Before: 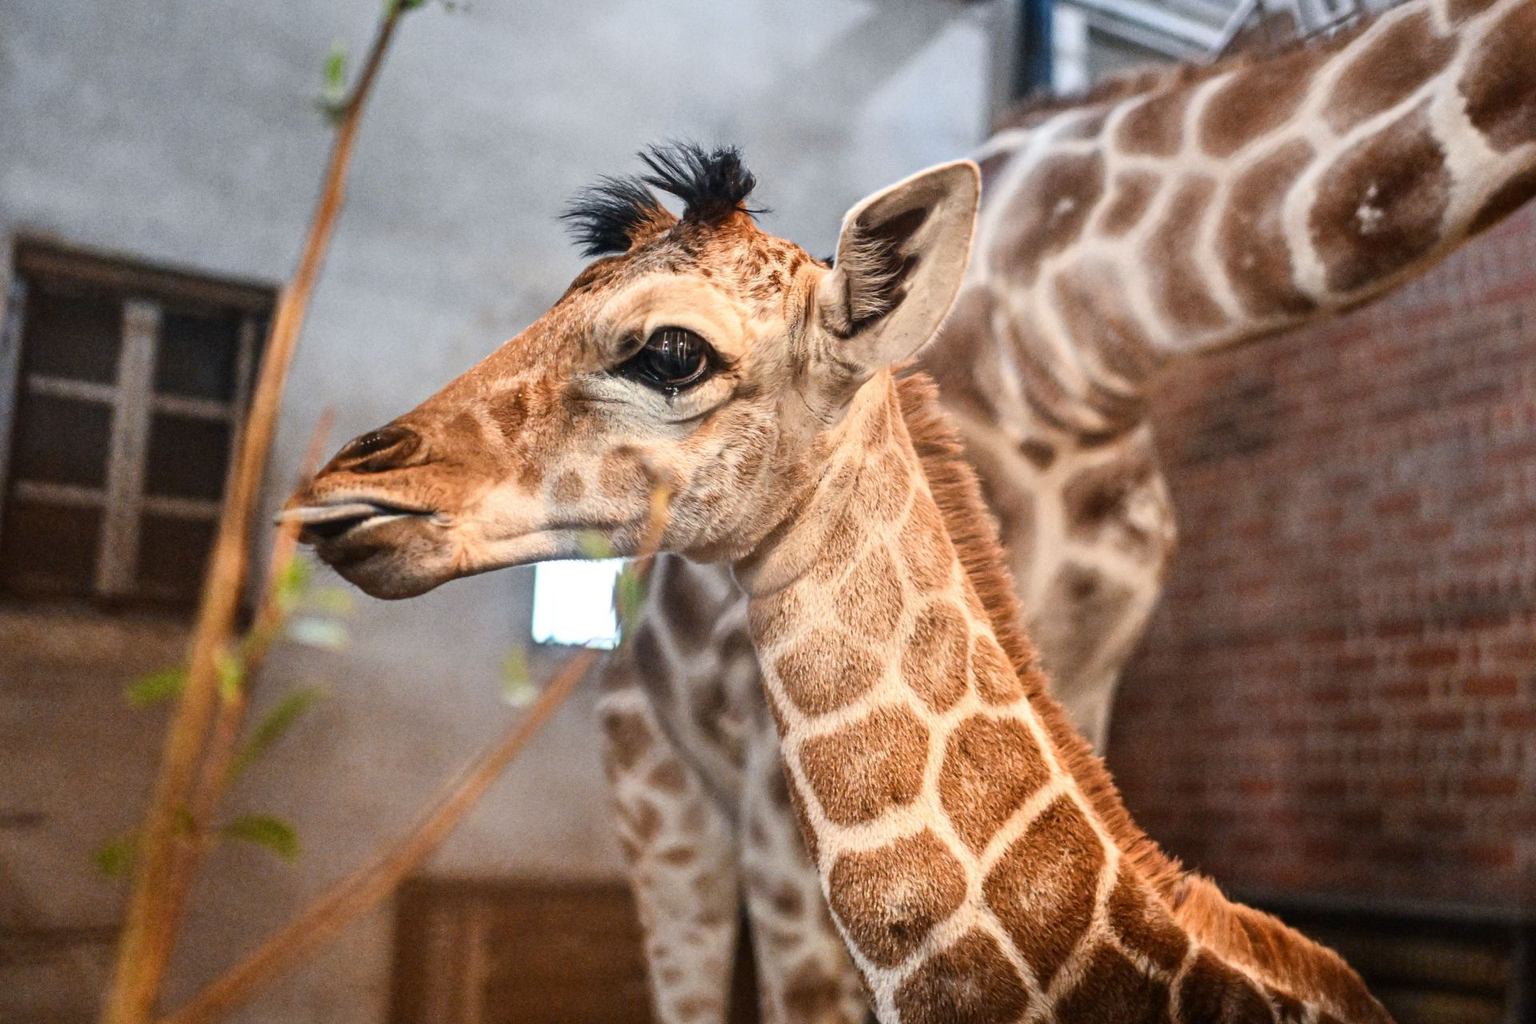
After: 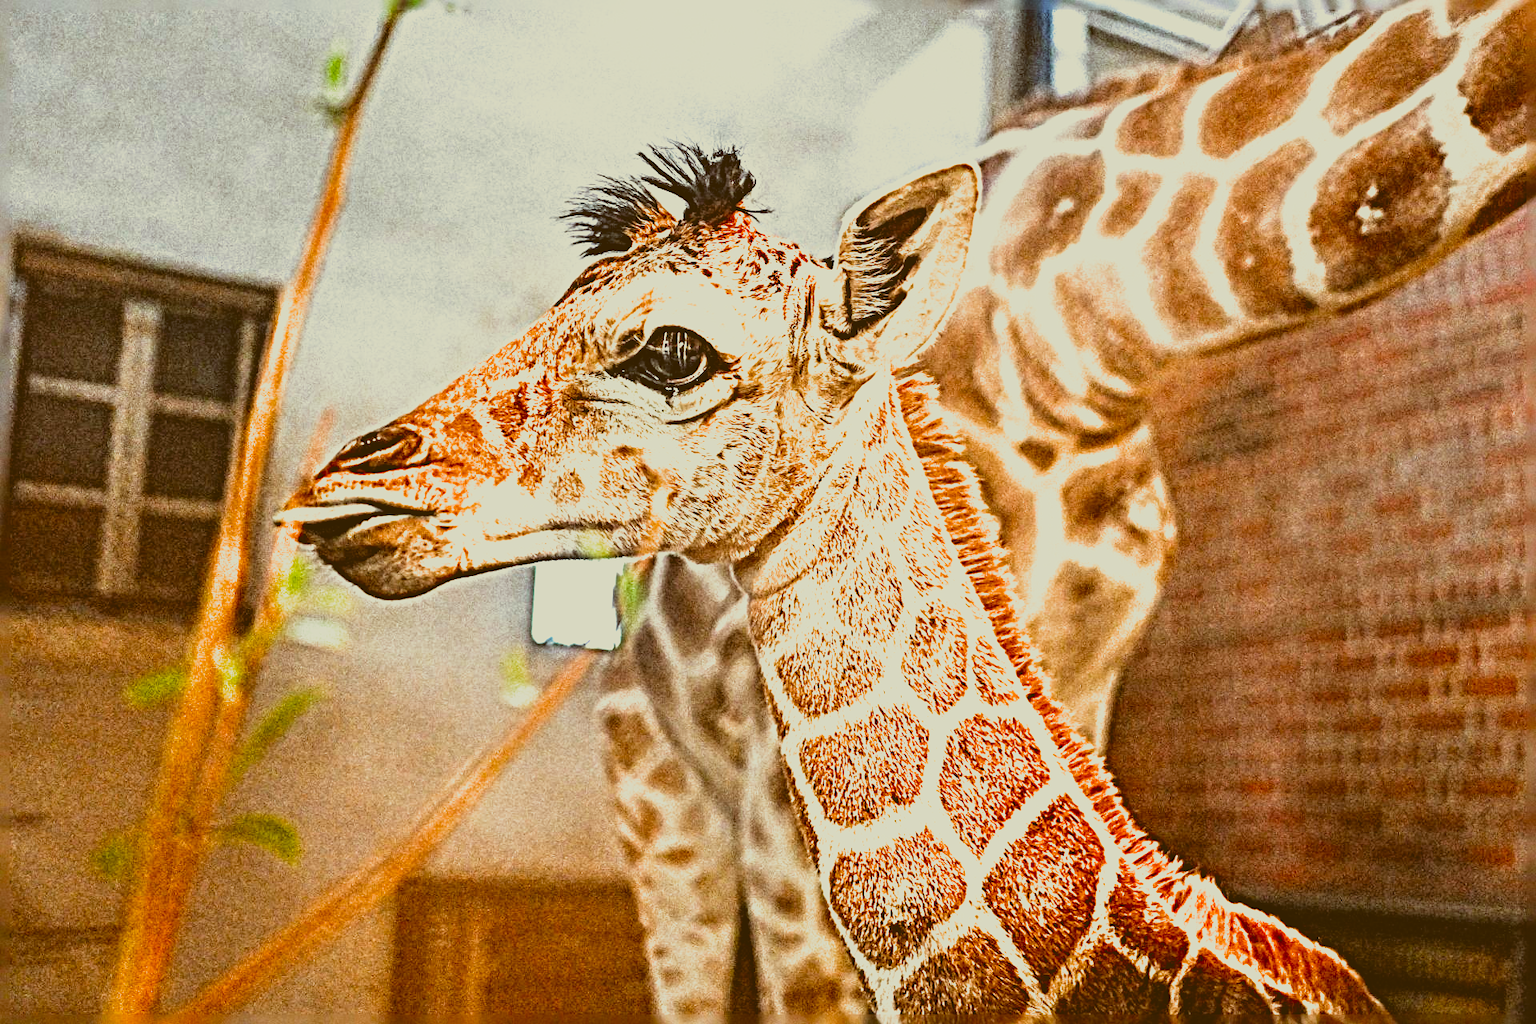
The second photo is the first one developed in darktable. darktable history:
color correction: highlights a* -5.3, highlights b* 9.8, shadows a* 9.8, shadows b* 24.26
sharpen: radius 6.3, amount 1.8, threshold 0
contrast brightness saturation: contrast -0.28
filmic rgb: black relative exposure -12 EV, white relative exposure 2.8 EV, threshold 3 EV, target black luminance 0%, hardness 8.06, latitude 70.41%, contrast 1.14, highlights saturation mix 10%, shadows ↔ highlights balance -0.388%, color science v4 (2020), iterations of high-quality reconstruction 10, contrast in shadows soft, contrast in highlights soft, enable highlight reconstruction true
exposure: exposure 1.089 EV, compensate highlight preservation false
